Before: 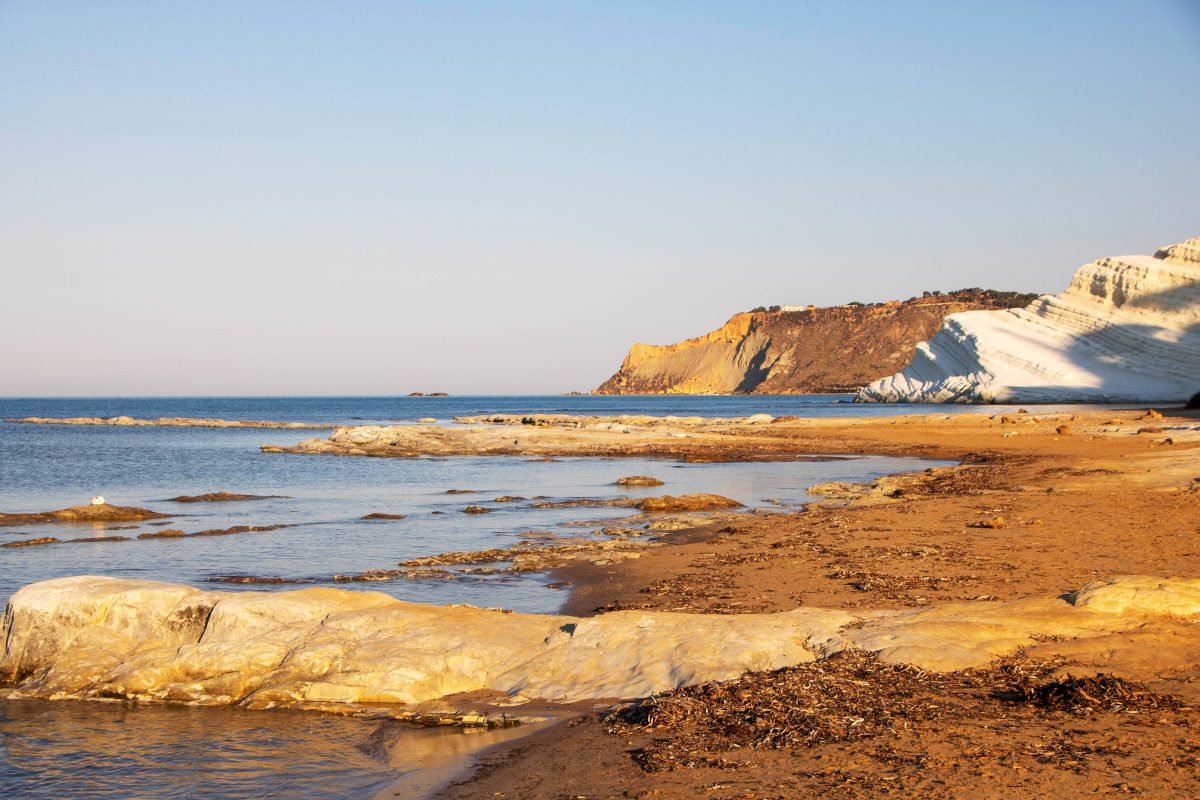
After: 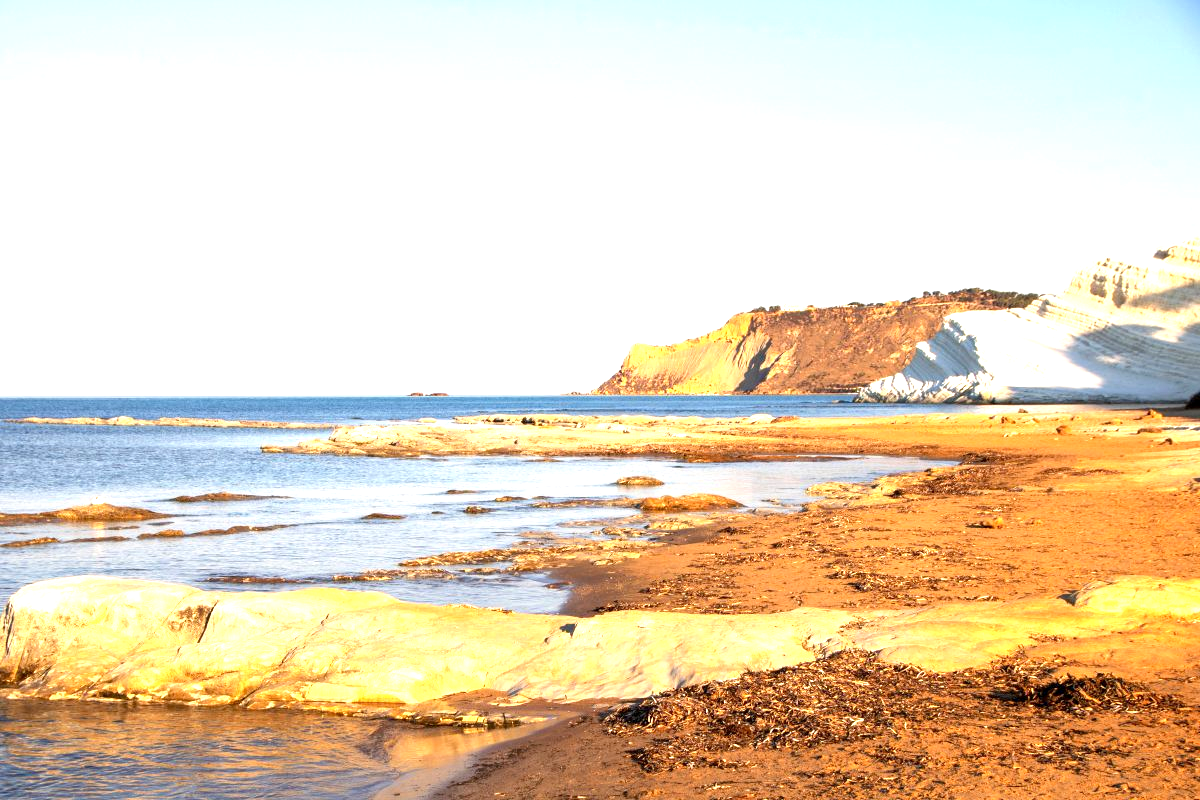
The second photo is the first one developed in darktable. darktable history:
exposure: black level correction 0.001, exposure 1.116 EV, compensate exposure bias true, compensate highlight preservation false
